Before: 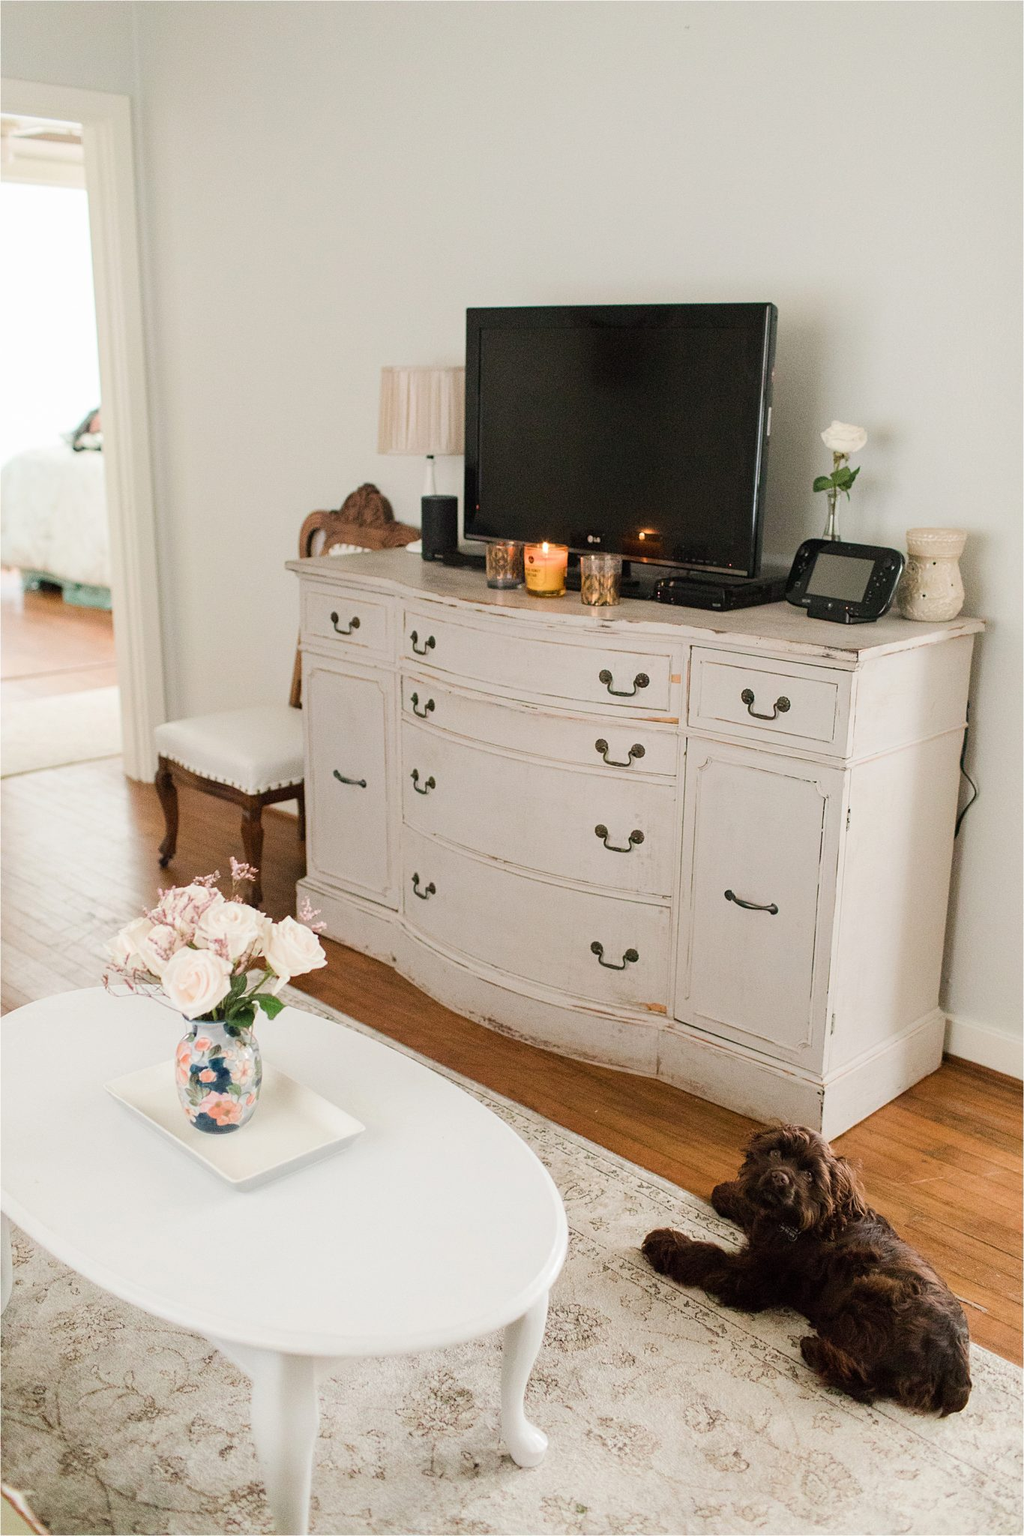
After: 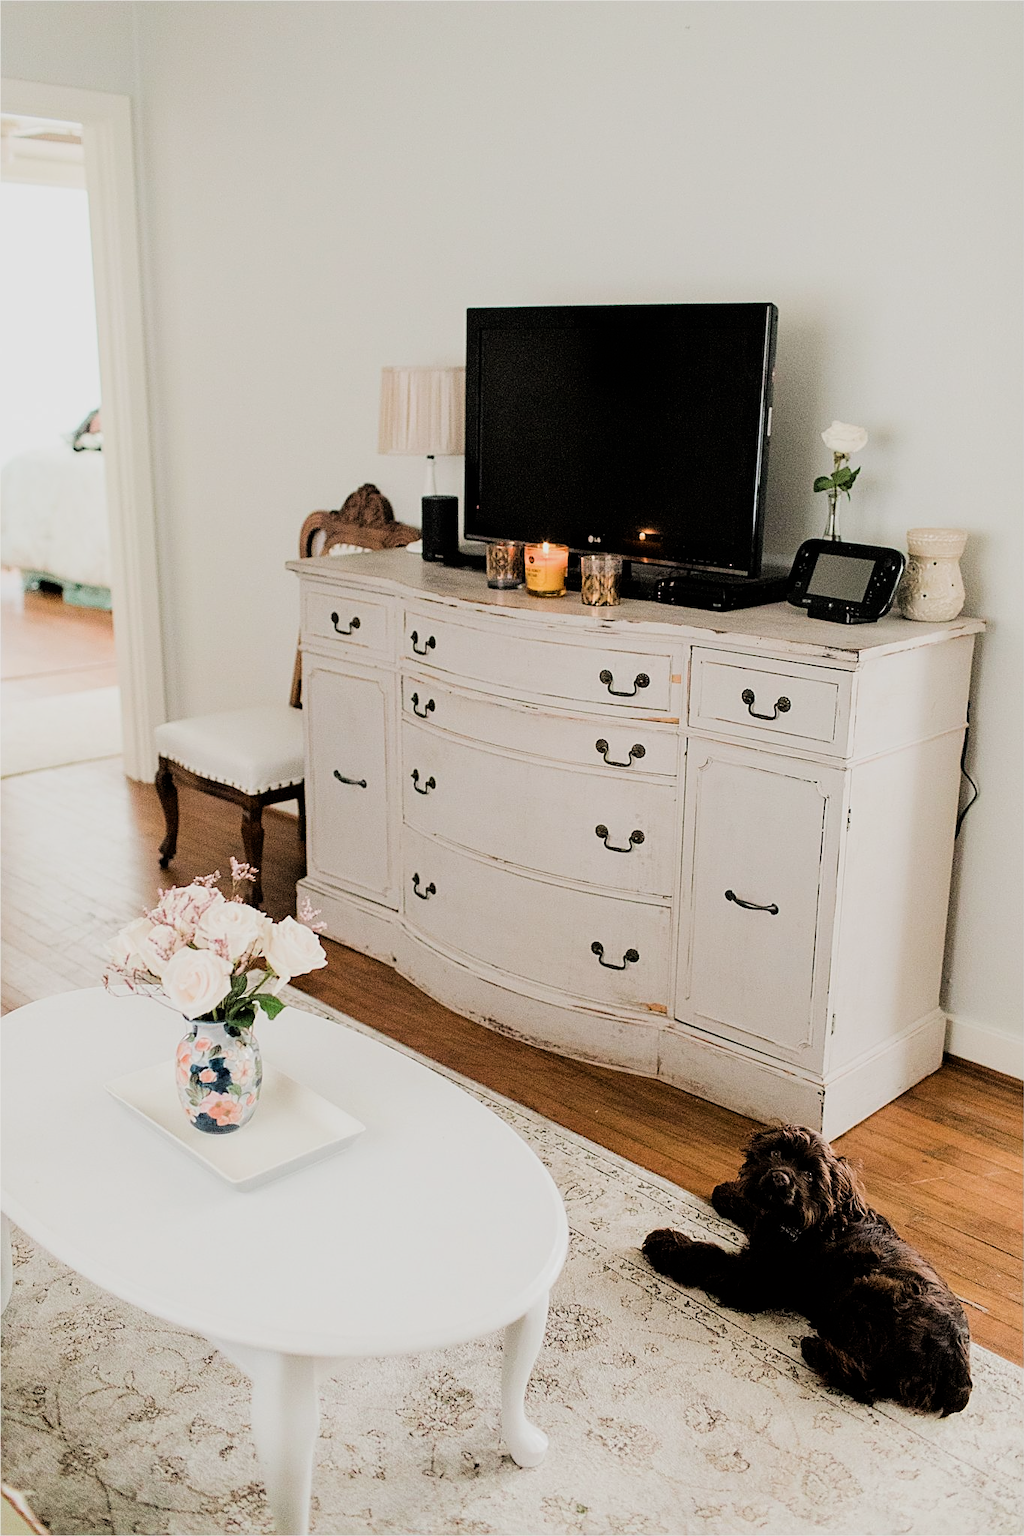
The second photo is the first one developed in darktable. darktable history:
exposure: compensate exposure bias true, compensate highlight preservation false
filmic rgb: black relative exposure -5.13 EV, white relative exposure 3.96 EV, hardness 2.88, contrast 1.3, highlights saturation mix -29.99%
sharpen: on, module defaults
